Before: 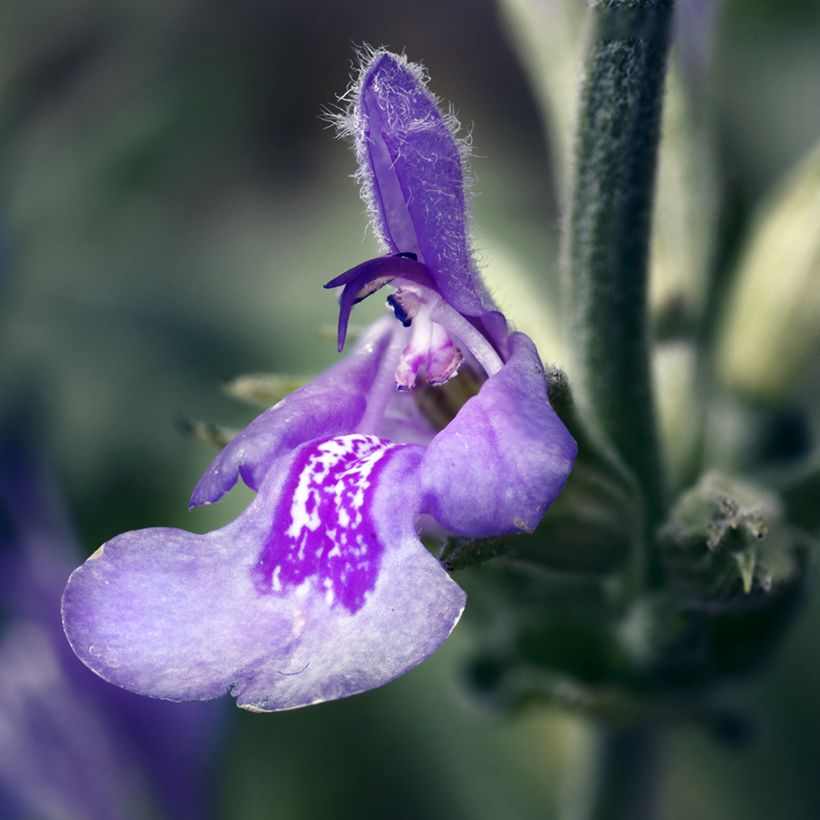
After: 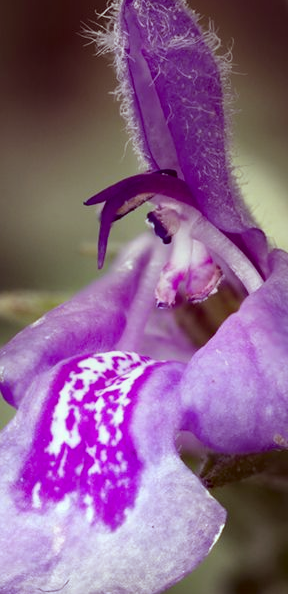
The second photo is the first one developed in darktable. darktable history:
color correction: highlights a* -7.23, highlights b* -0.161, shadows a* 20.08, shadows b* 11.73
crop and rotate: left 29.476%, top 10.214%, right 35.32%, bottom 17.333%
graduated density: on, module defaults
